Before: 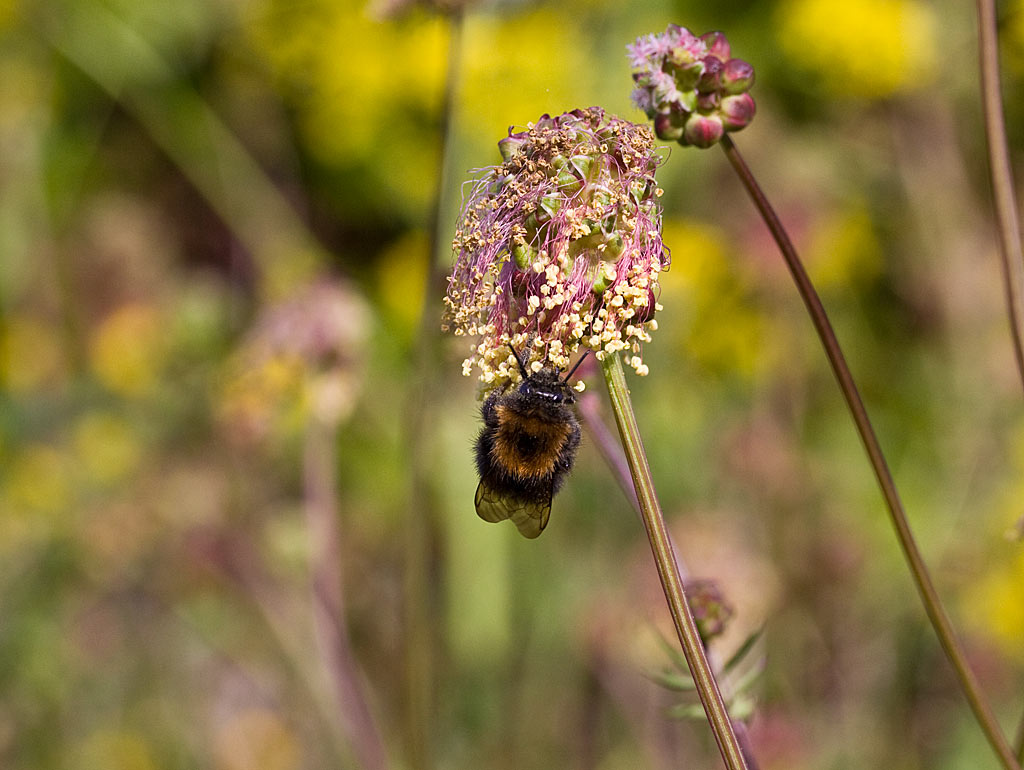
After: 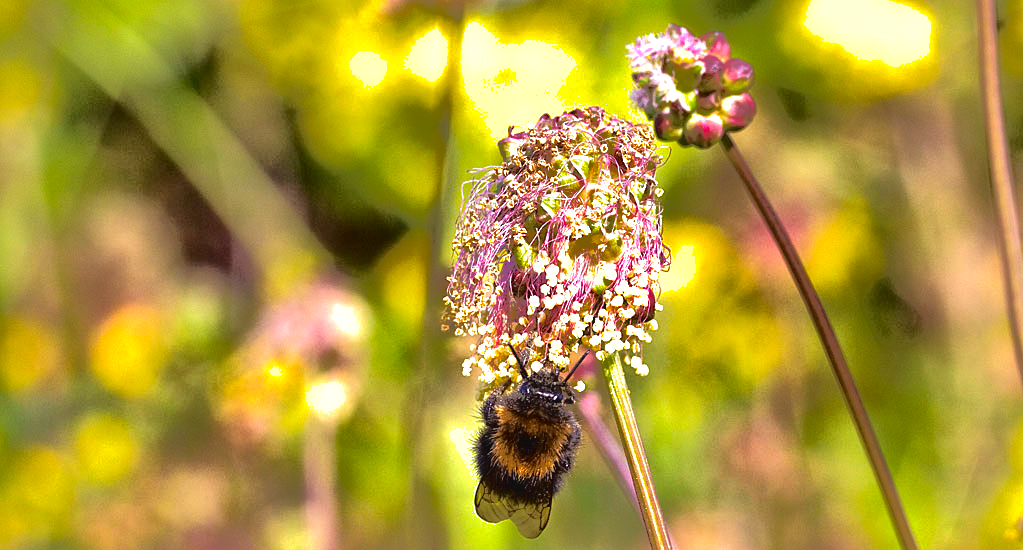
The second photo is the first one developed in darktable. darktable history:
local contrast: mode bilateral grid, contrast 19, coarseness 49, detail 139%, midtone range 0.2
crop: right 0%, bottom 28.521%
shadows and highlights: shadows -19.57, highlights -73.6
tone curve: curves: ch0 [(0, 0) (0.003, 0.061) (0.011, 0.065) (0.025, 0.066) (0.044, 0.077) (0.069, 0.092) (0.1, 0.106) (0.136, 0.125) (0.177, 0.16) (0.224, 0.206) (0.277, 0.272) (0.335, 0.356) (0.399, 0.472) (0.468, 0.59) (0.543, 0.686) (0.623, 0.766) (0.709, 0.832) (0.801, 0.886) (0.898, 0.929) (1, 1)], color space Lab, independent channels, preserve colors none
exposure: black level correction 0, exposure 1.101 EV, compensate highlight preservation false
